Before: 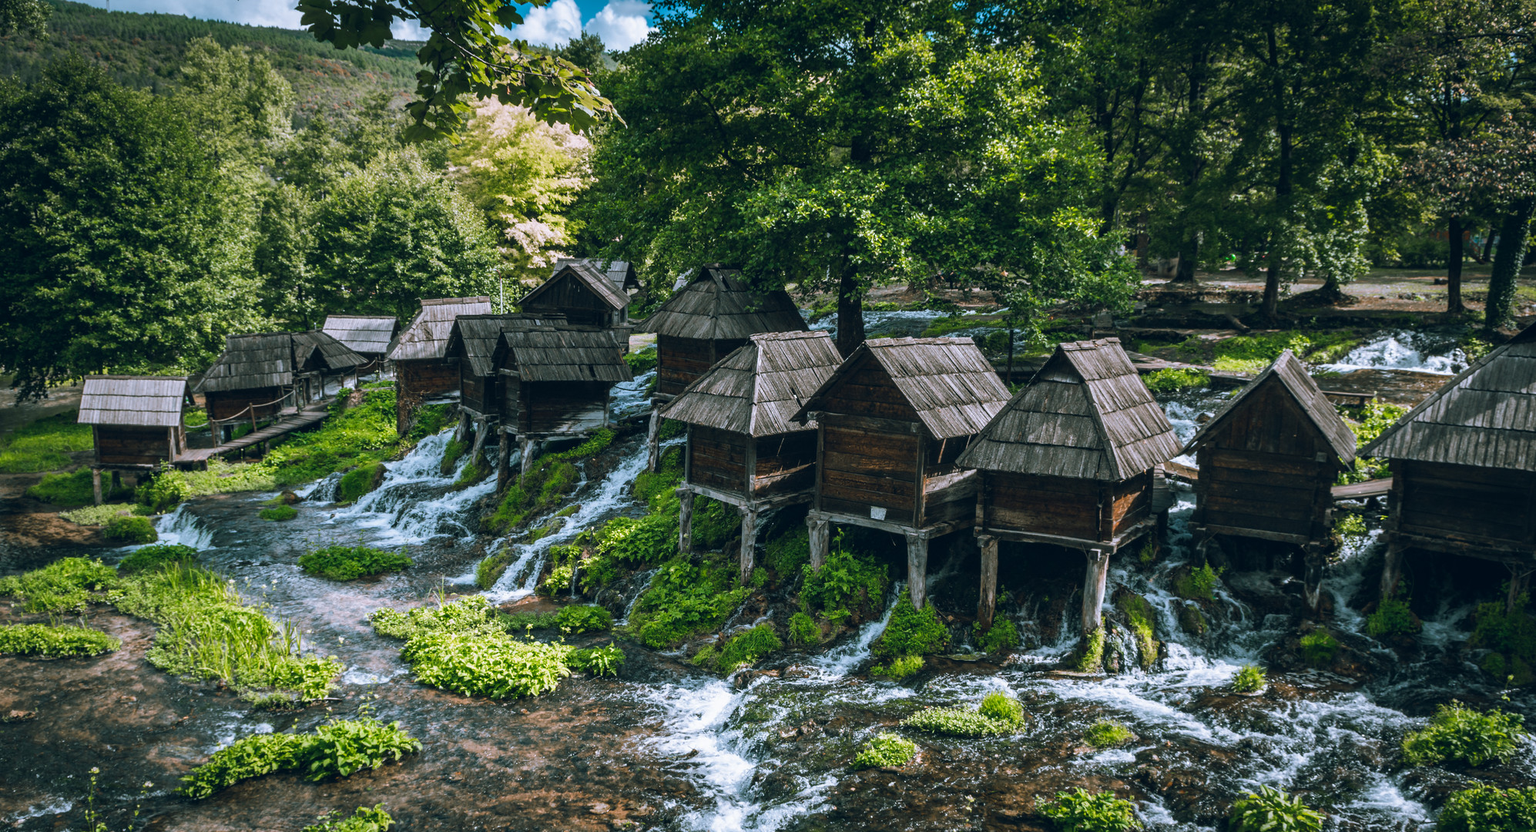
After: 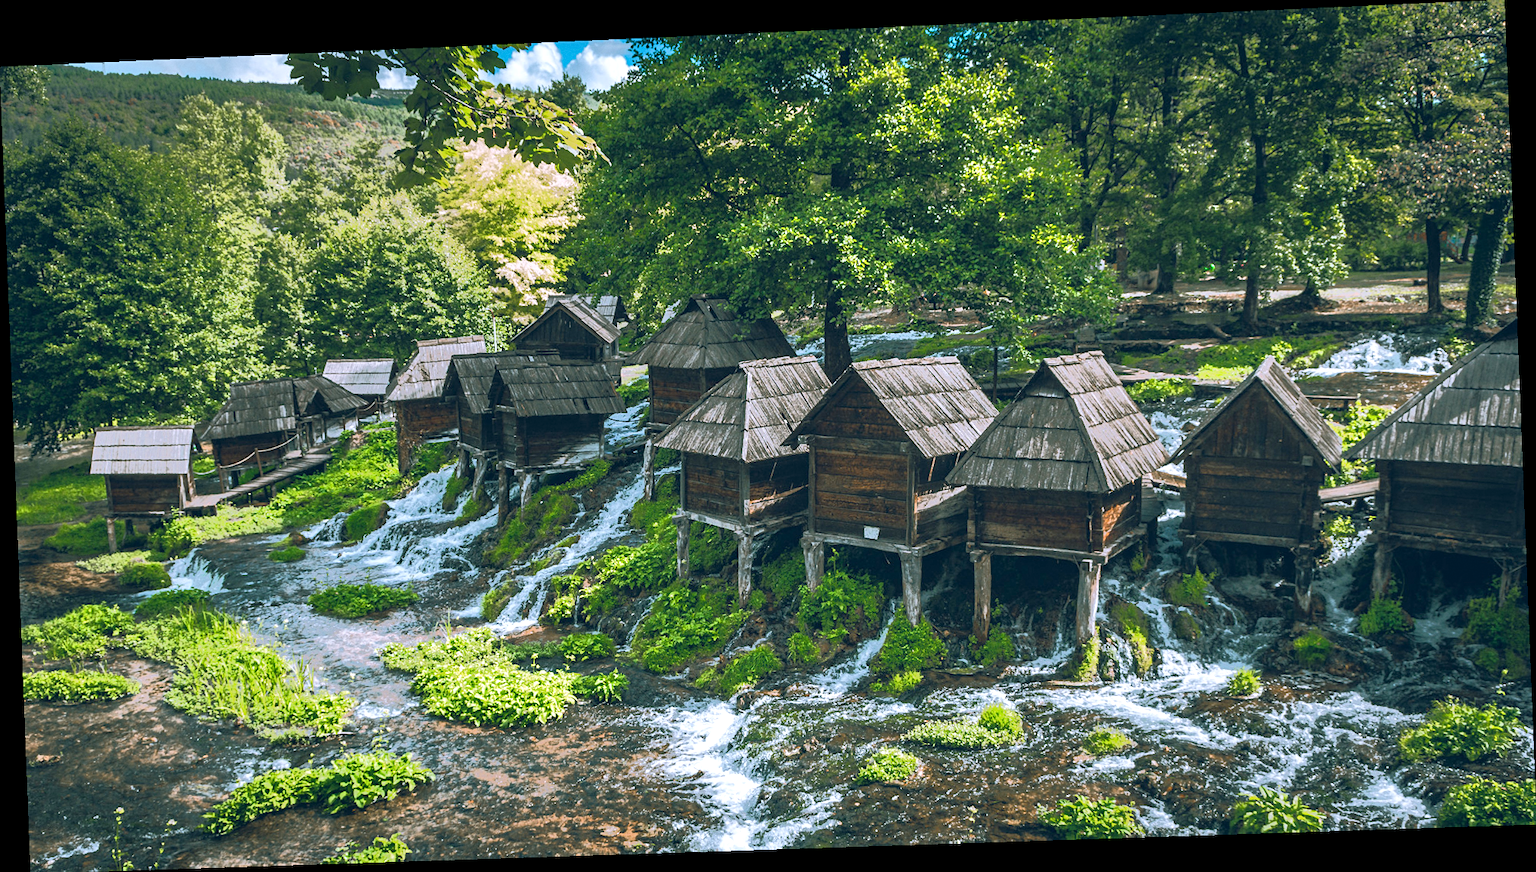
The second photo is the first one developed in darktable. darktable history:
grain: coarseness 14.57 ISO, strength 8.8%
exposure: exposure 0.766 EV, compensate highlight preservation false
sharpen: amount 0.2
rotate and perspective: rotation -2.22°, lens shift (horizontal) -0.022, automatic cropping off
tone equalizer: -7 EV -0.63 EV, -6 EV 1 EV, -5 EV -0.45 EV, -4 EV 0.43 EV, -3 EV 0.41 EV, -2 EV 0.15 EV, -1 EV -0.15 EV, +0 EV -0.39 EV, smoothing diameter 25%, edges refinement/feathering 10, preserve details guided filter
